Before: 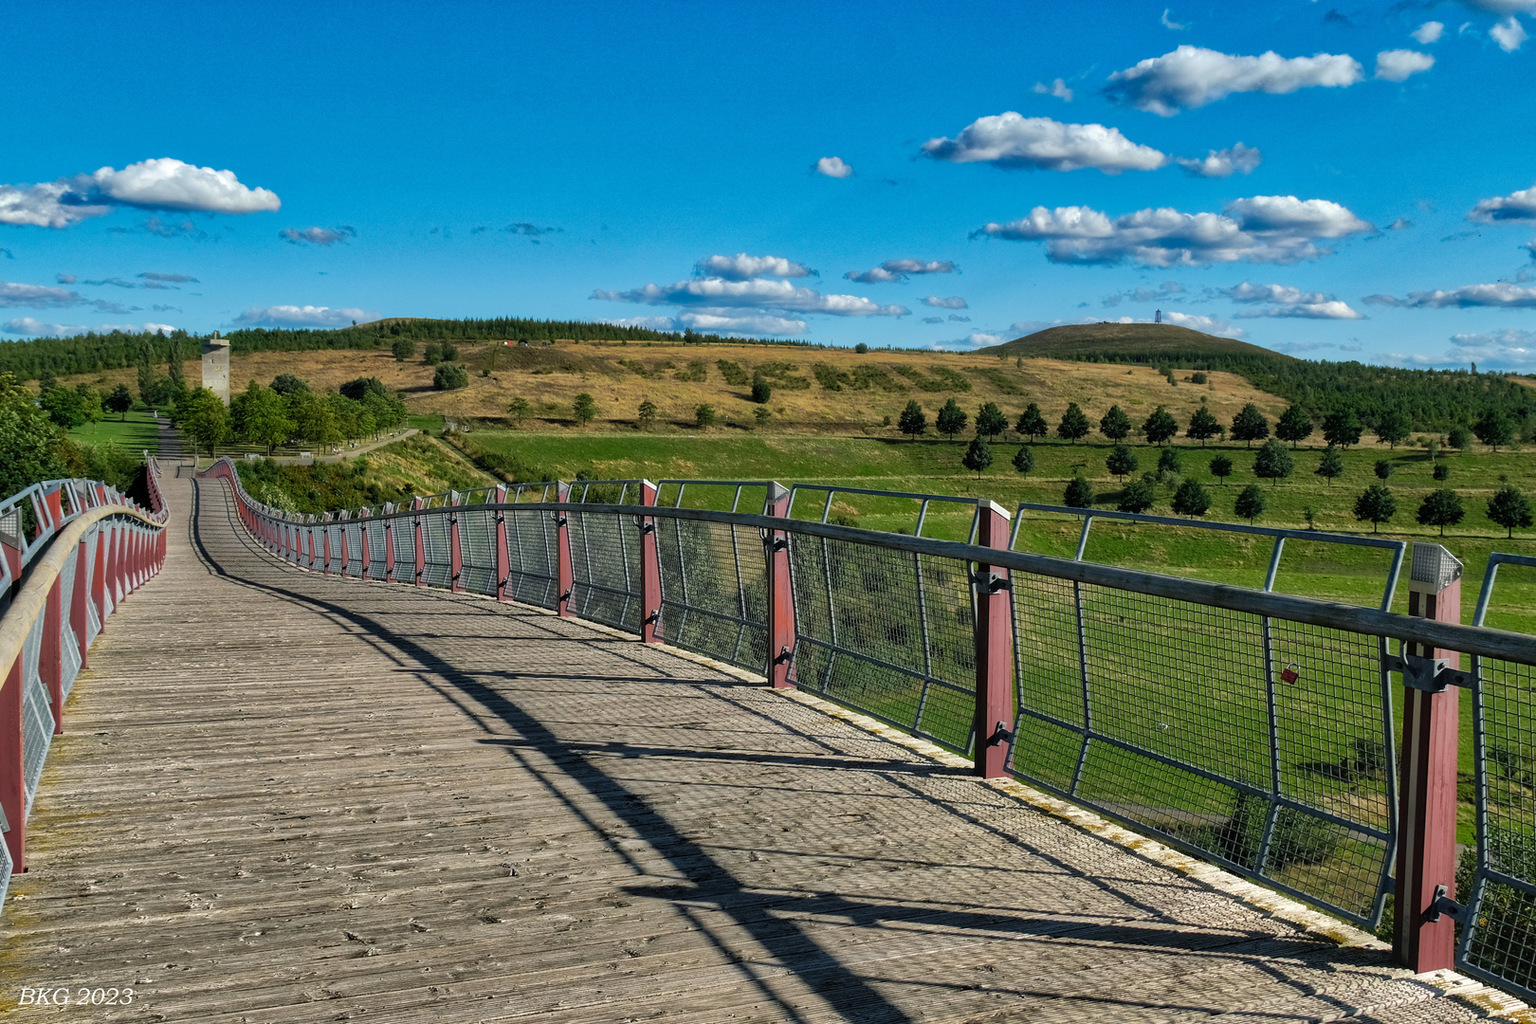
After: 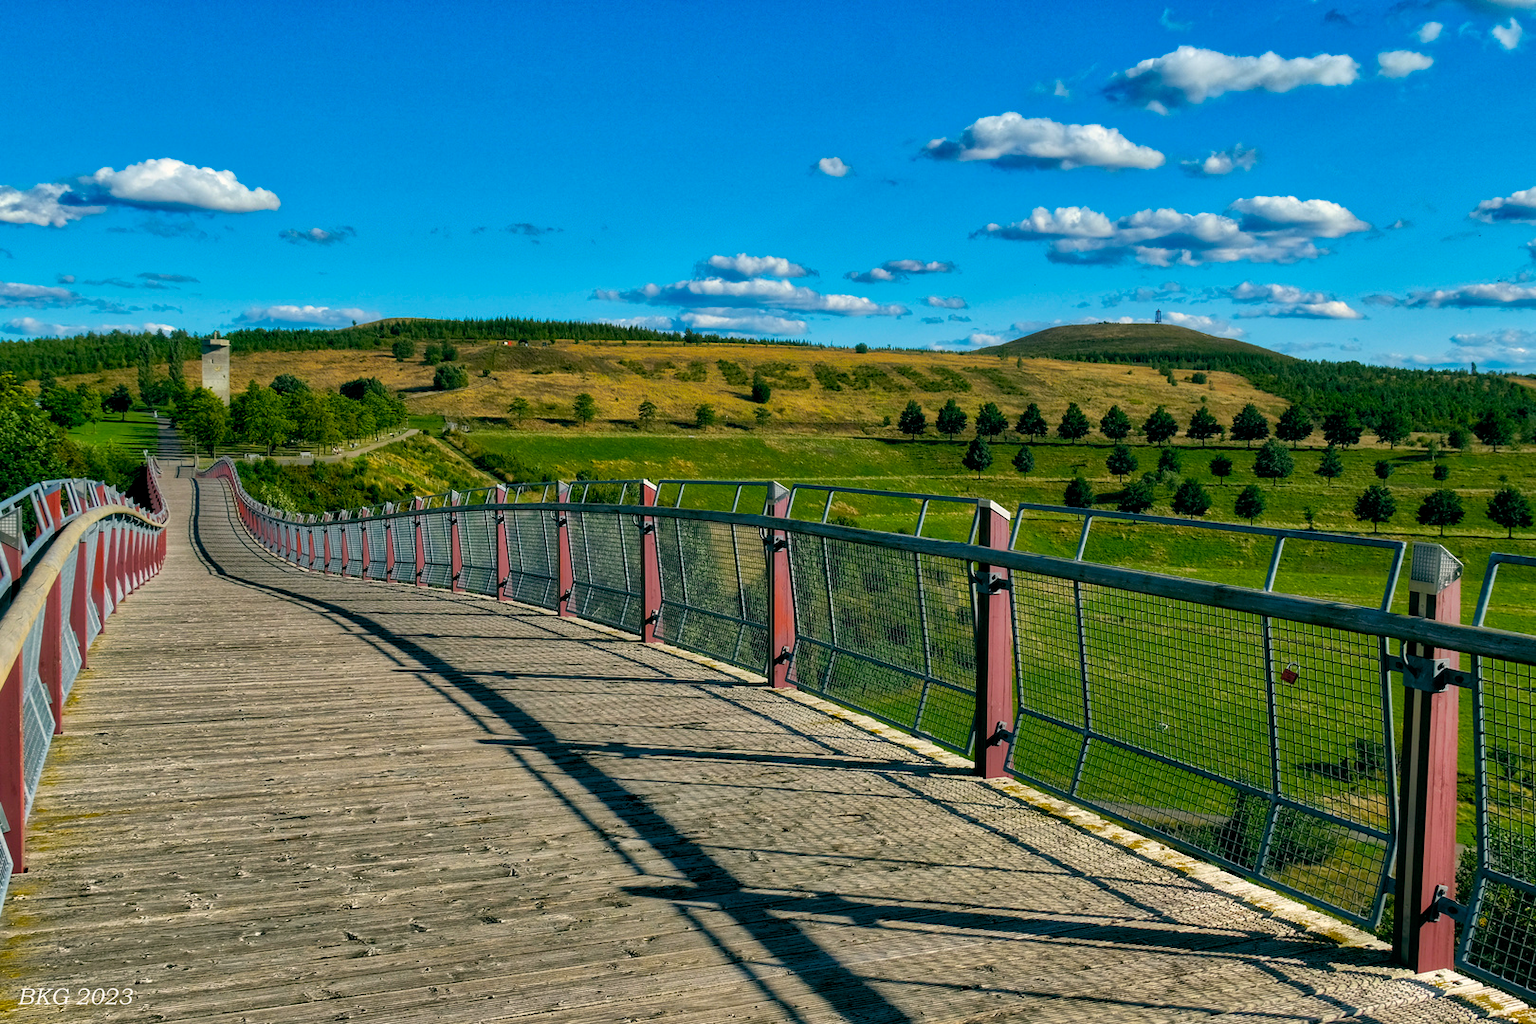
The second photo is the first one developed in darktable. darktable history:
color balance rgb: highlights gain › chroma 2.982%, highlights gain › hue 60.15°, global offset › luminance -0.349%, global offset › chroma 0.111%, global offset › hue 165.08°, shadows fall-off 299.724%, white fulcrum 1.99 EV, highlights fall-off 298.835%, perceptual saturation grading › global saturation 25.176%, mask middle-gray fulcrum 99.26%, global vibrance 20%, contrast gray fulcrum 38.279%
